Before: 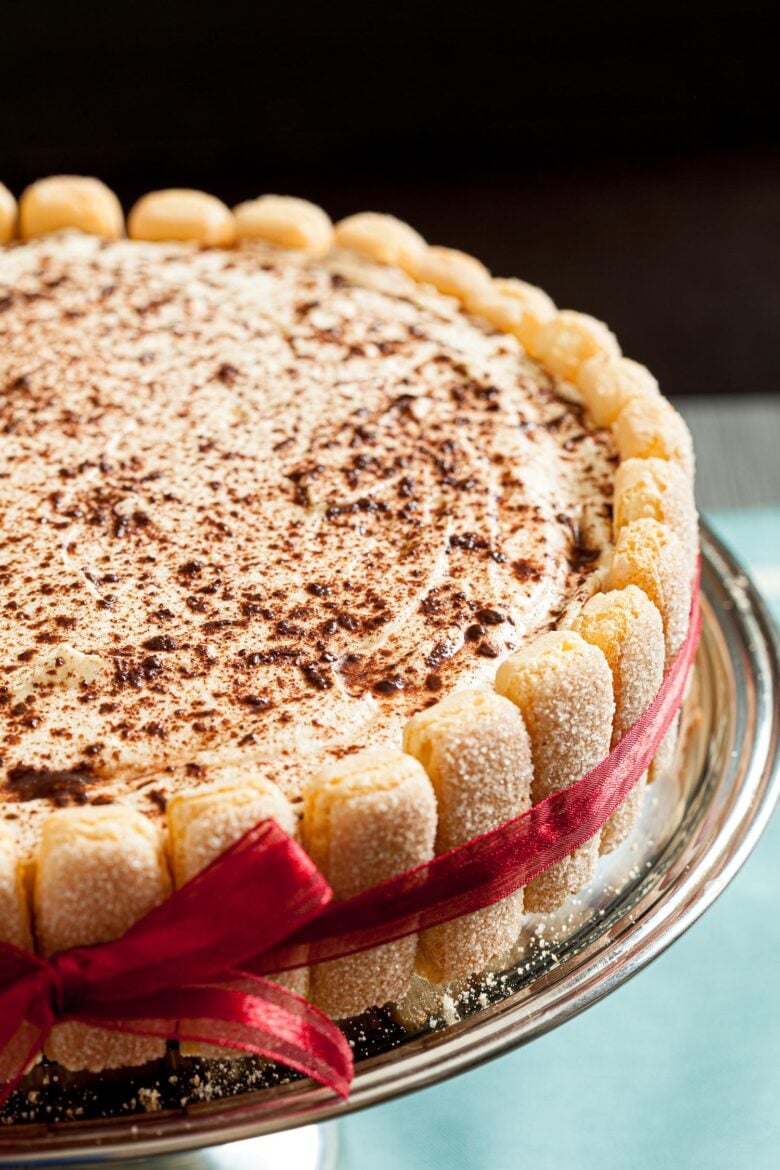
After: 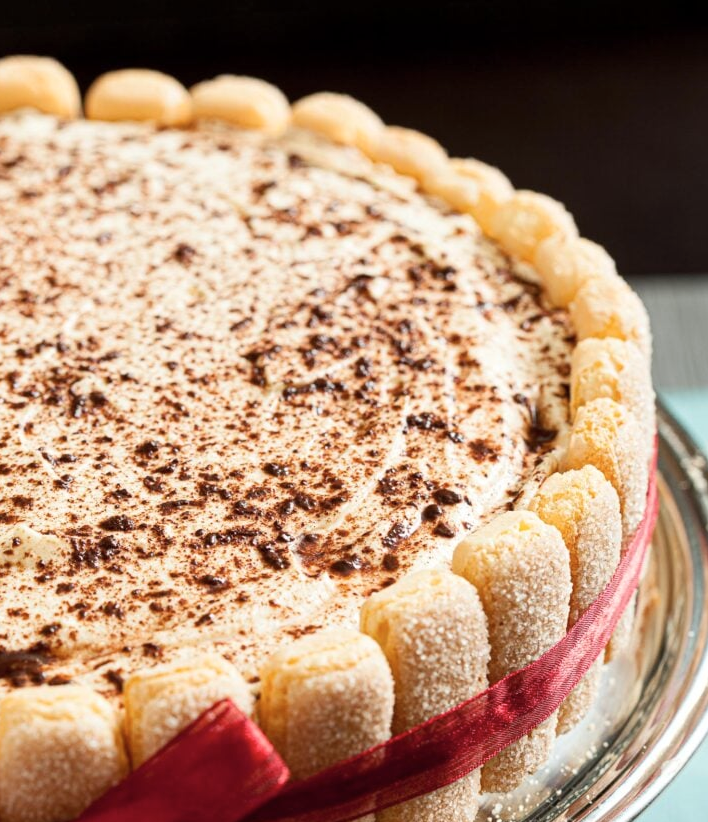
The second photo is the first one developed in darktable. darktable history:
crop: left 5.596%, top 10.314%, right 3.534%, bottom 19.395%
contrast brightness saturation: contrast 0.1, brightness 0.03, saturation 0.09
color correction: saturation 0.85
